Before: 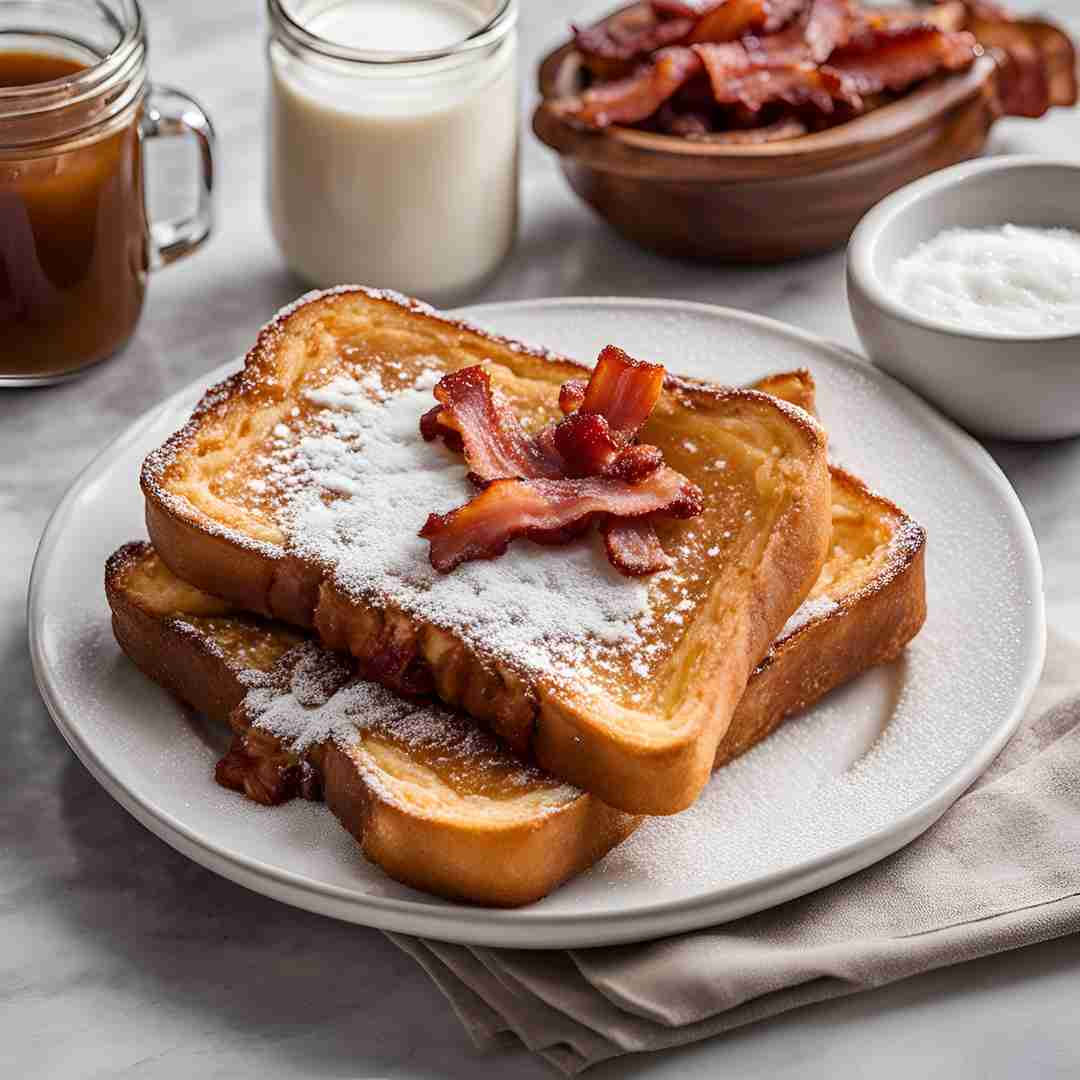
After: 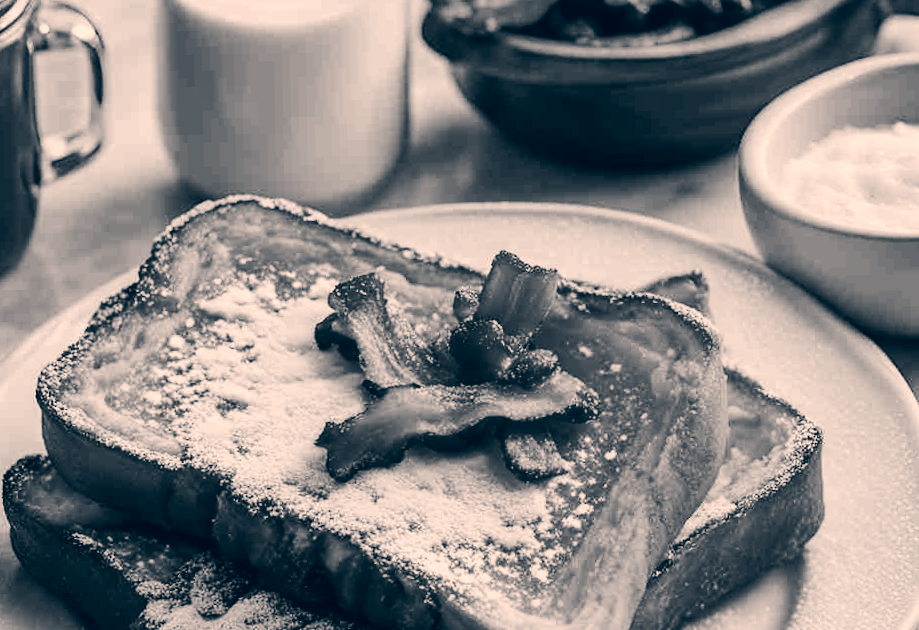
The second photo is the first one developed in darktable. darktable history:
crop and rotate: left 9.345%, top 7.22%, right 4.982%, bottom 32.331%
tone curve: curves: ch0 [(0, 0) (0.126, 0.086) (0.338, 0.307) (0.494, 0.531) (0.703, 0.762) (1, 1)]; ch1 [(0, 0) (0.346, 0.324) (0.45, 0.426) (0.5, 0.5) (0.522, 0.517) (0.55, 0.578) (1, 1)]; ch2 [(0, 0) (0.44, 0.424) (0.501, 0.499) (0.554, 0.554) (0.622, 0.667) (0.707, 0.746) (1, 1)], color space Lab, independent channels, preserve colors none
color correction: highlights a* 10.32, highlights b* 14.66, shadows a* -9.59, shadows b* -15.02
color calibration: output gray [0.18, 0.41, 0.41, 0], gray › normalize channels true, illuminant same as pipeline (D50), adaptation XYZ, x 0.346, y 0.359, gamut compression 0
rotate and perspective: rotation -1°, crop left 0.011, crop right 0.989, crop top 0.025, crop bottom 0.975
white balance: red 1, blue 1
